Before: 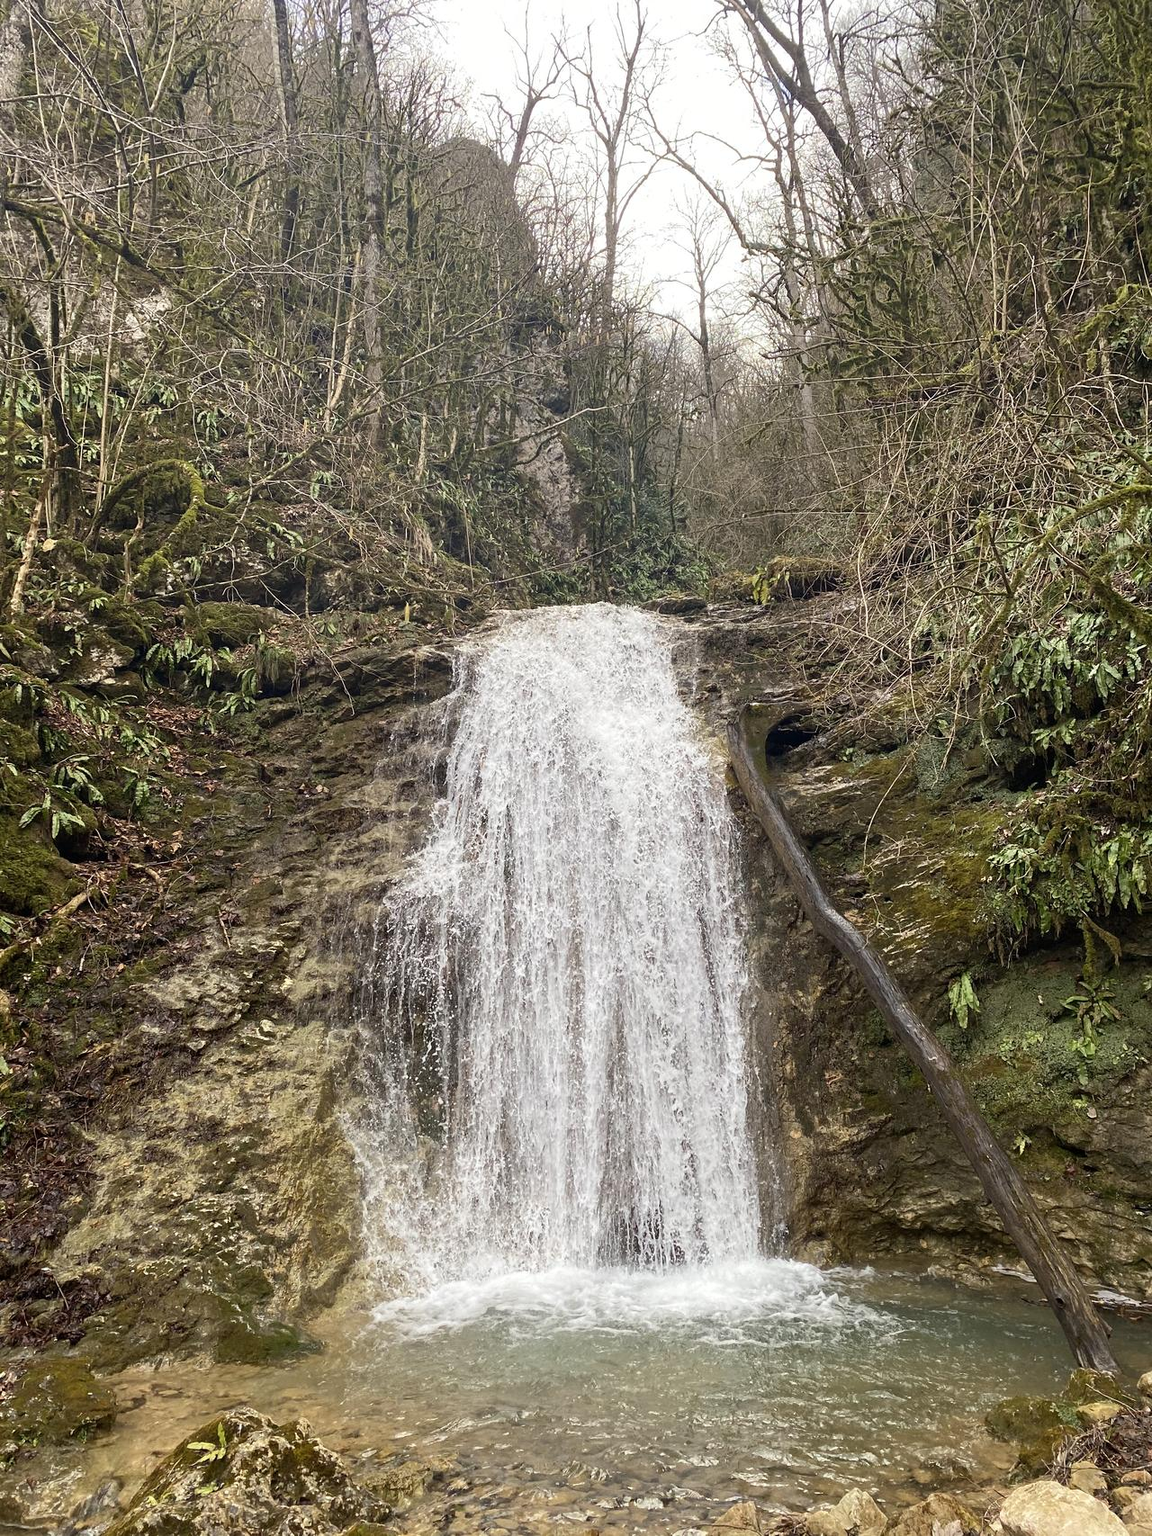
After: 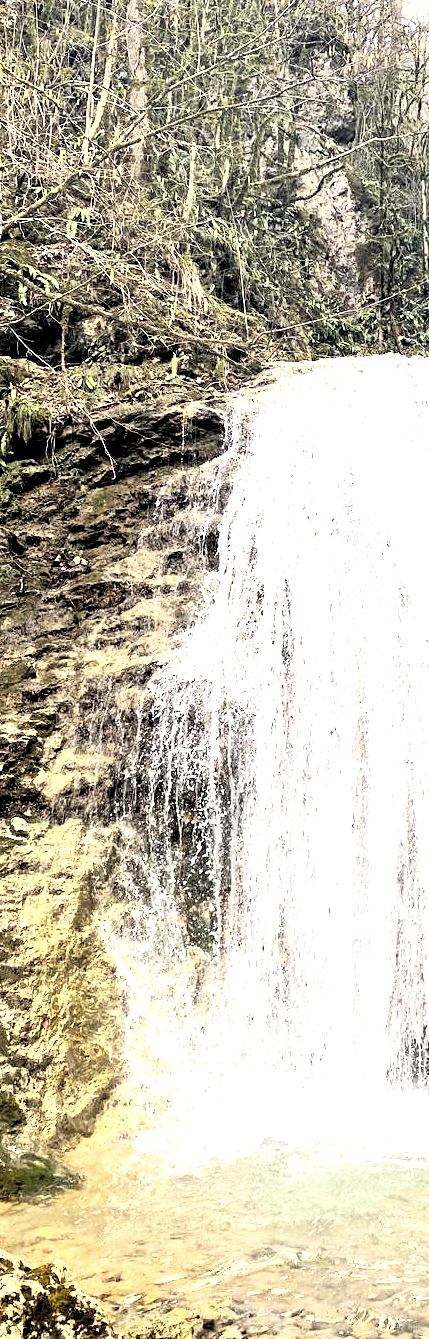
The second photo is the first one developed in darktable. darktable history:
rgb curve: curves: ch0 [(0, 0) (0.21, 0.15) (0.24, 0.21) (0.5, 0.75) (0.75, 0.96) (0.89, 0.99) (1, 1)]; ch1 [(0, 0.02) (0.21, 0.13) (0.25, 0.2) (0.5, 0.67) (0.75, 0.9) (0.89, 0.97) (1, 1)]; ch2 [(0, 0.02) (0.21, 0.13) (0.25, 0.2) (0.5, 0.67) (0.75, 0.9) (0.89, 0.97) (1, 1)], compensate middle gray true
crop and rotate: left 21.77%, top 18.528%, right 44.676%, bottom 2.997%
rgb levels: levels [[0.01, 0.419, 0.839], [0, 0.5, 1], [0, 0.5, 1]]
